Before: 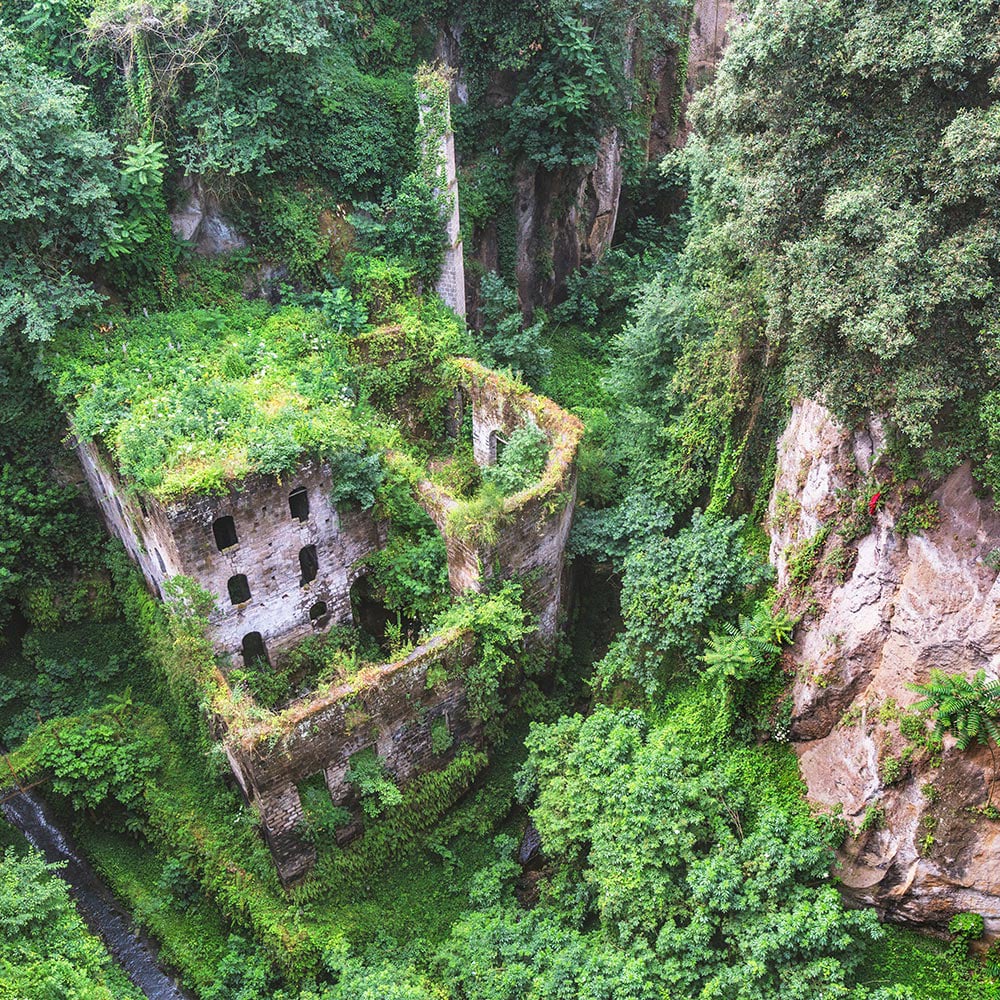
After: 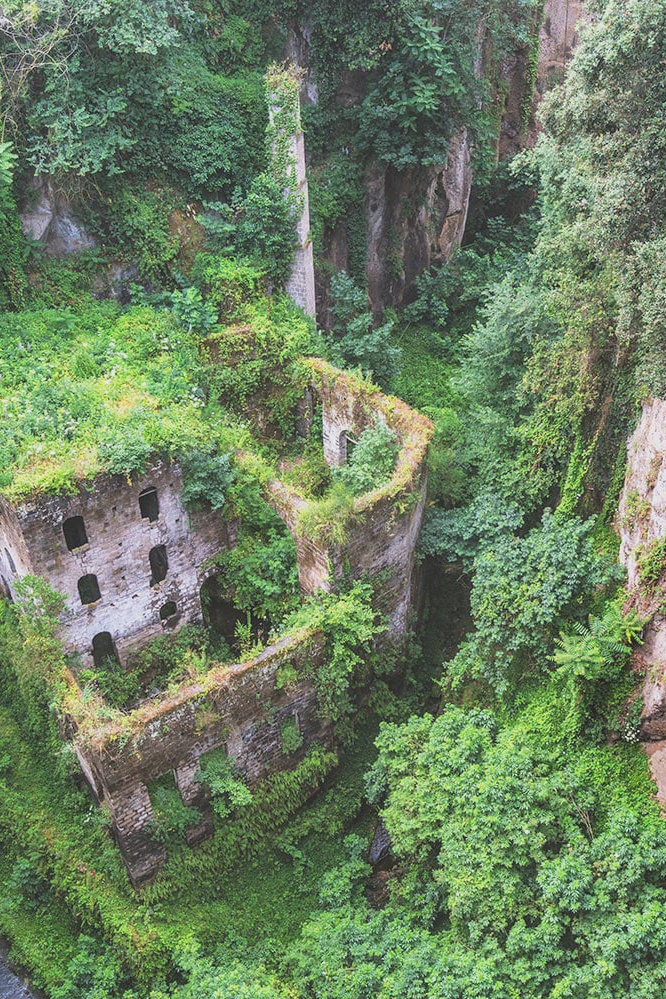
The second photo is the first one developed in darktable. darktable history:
shadows and highlights: shadows 30.86, highlights 0, soften with gaussian
exposure: compensate highlight preservation false
crop and rotate: left 15.055%, right 18.278%
contrast brightness saturation: contrast -0.15, brightness 0.05, saturation -0.12
